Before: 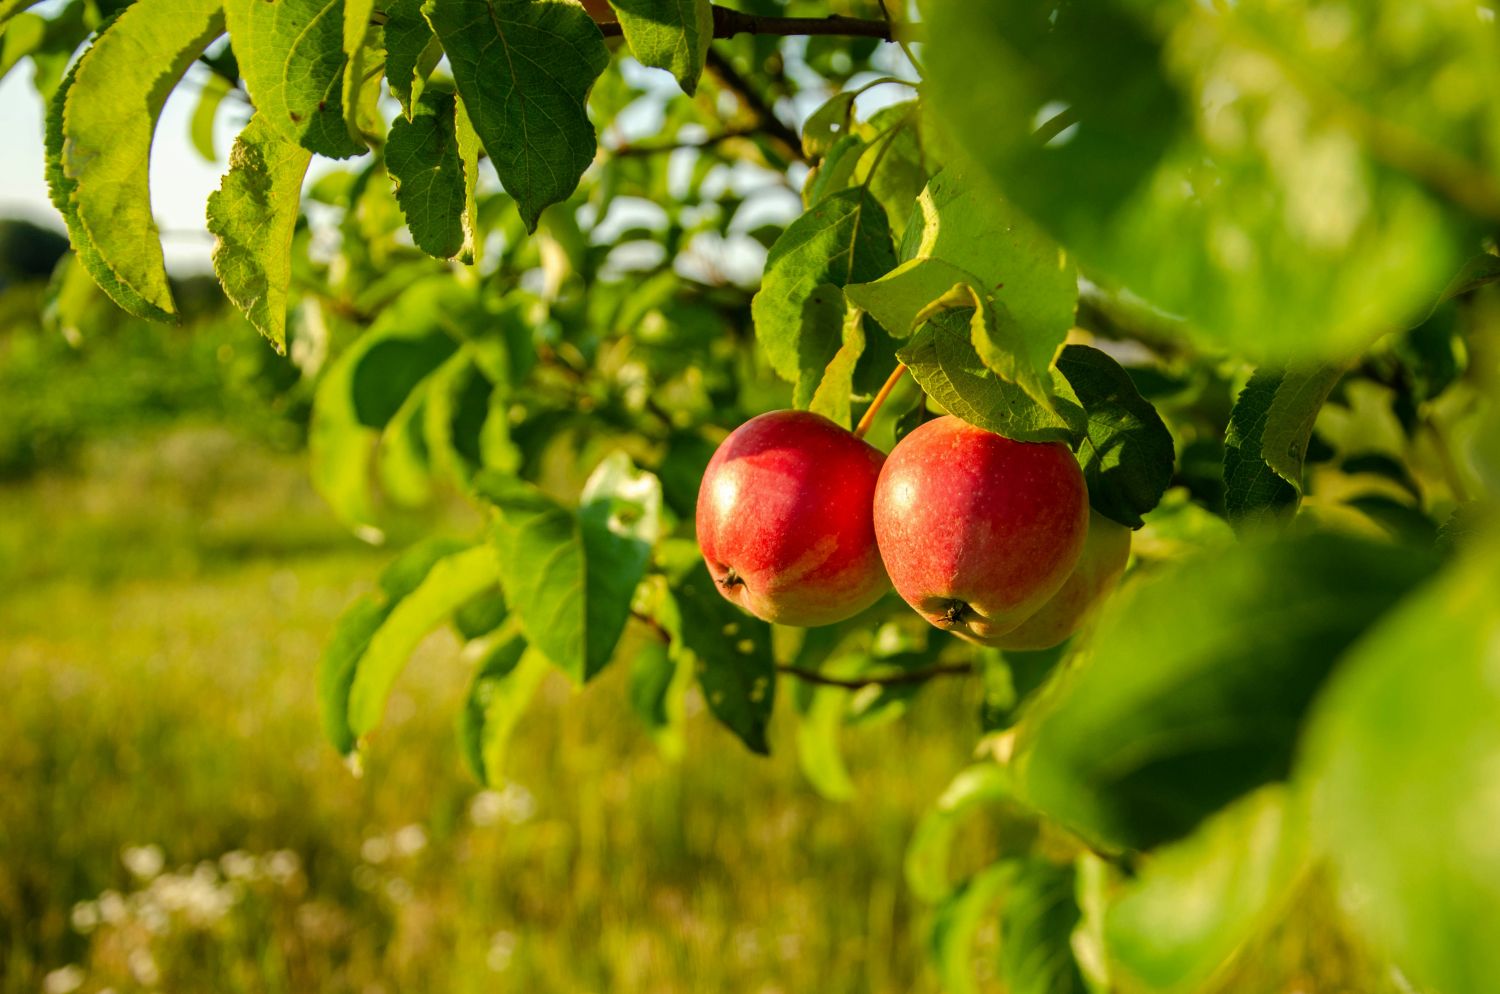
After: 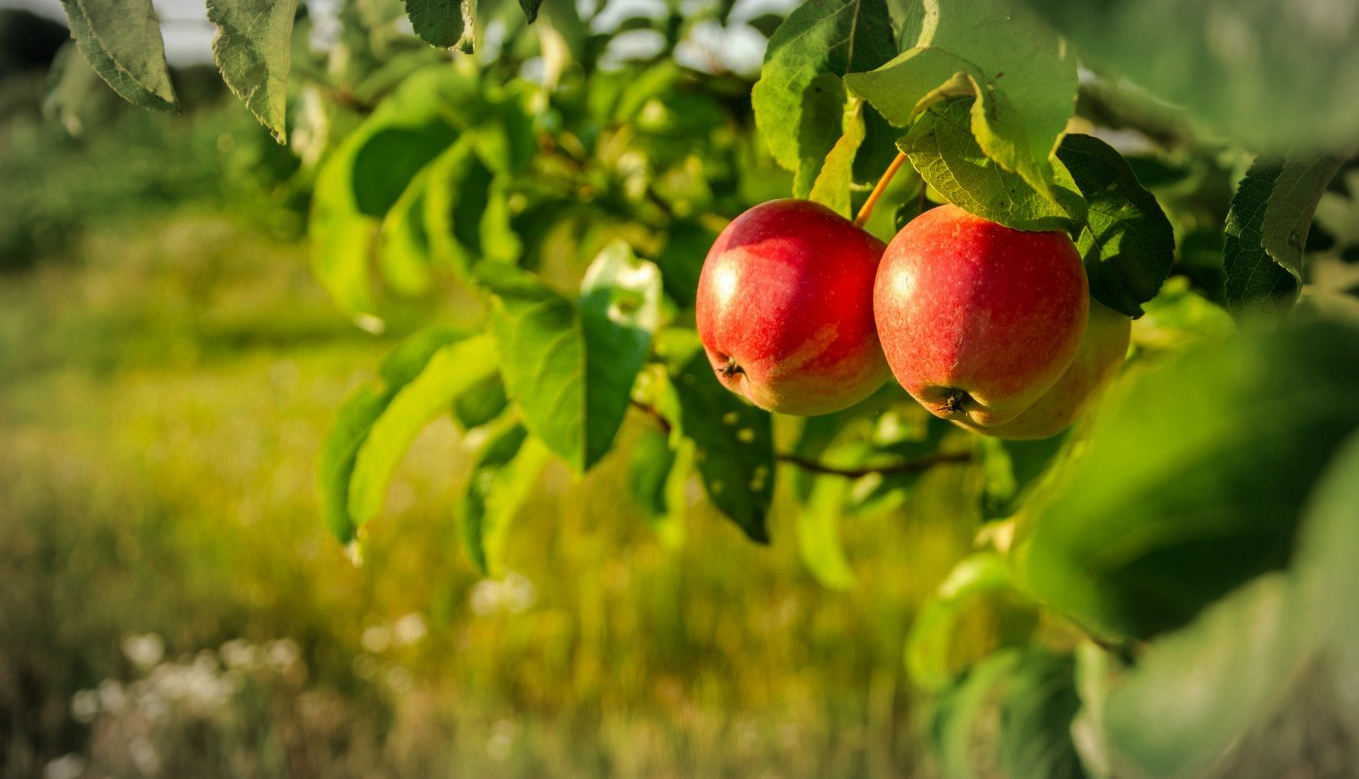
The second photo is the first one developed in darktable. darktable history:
crop: top 21.286%, right 9.347%, bottom 0.327%
vignetting: automatic ratio true
